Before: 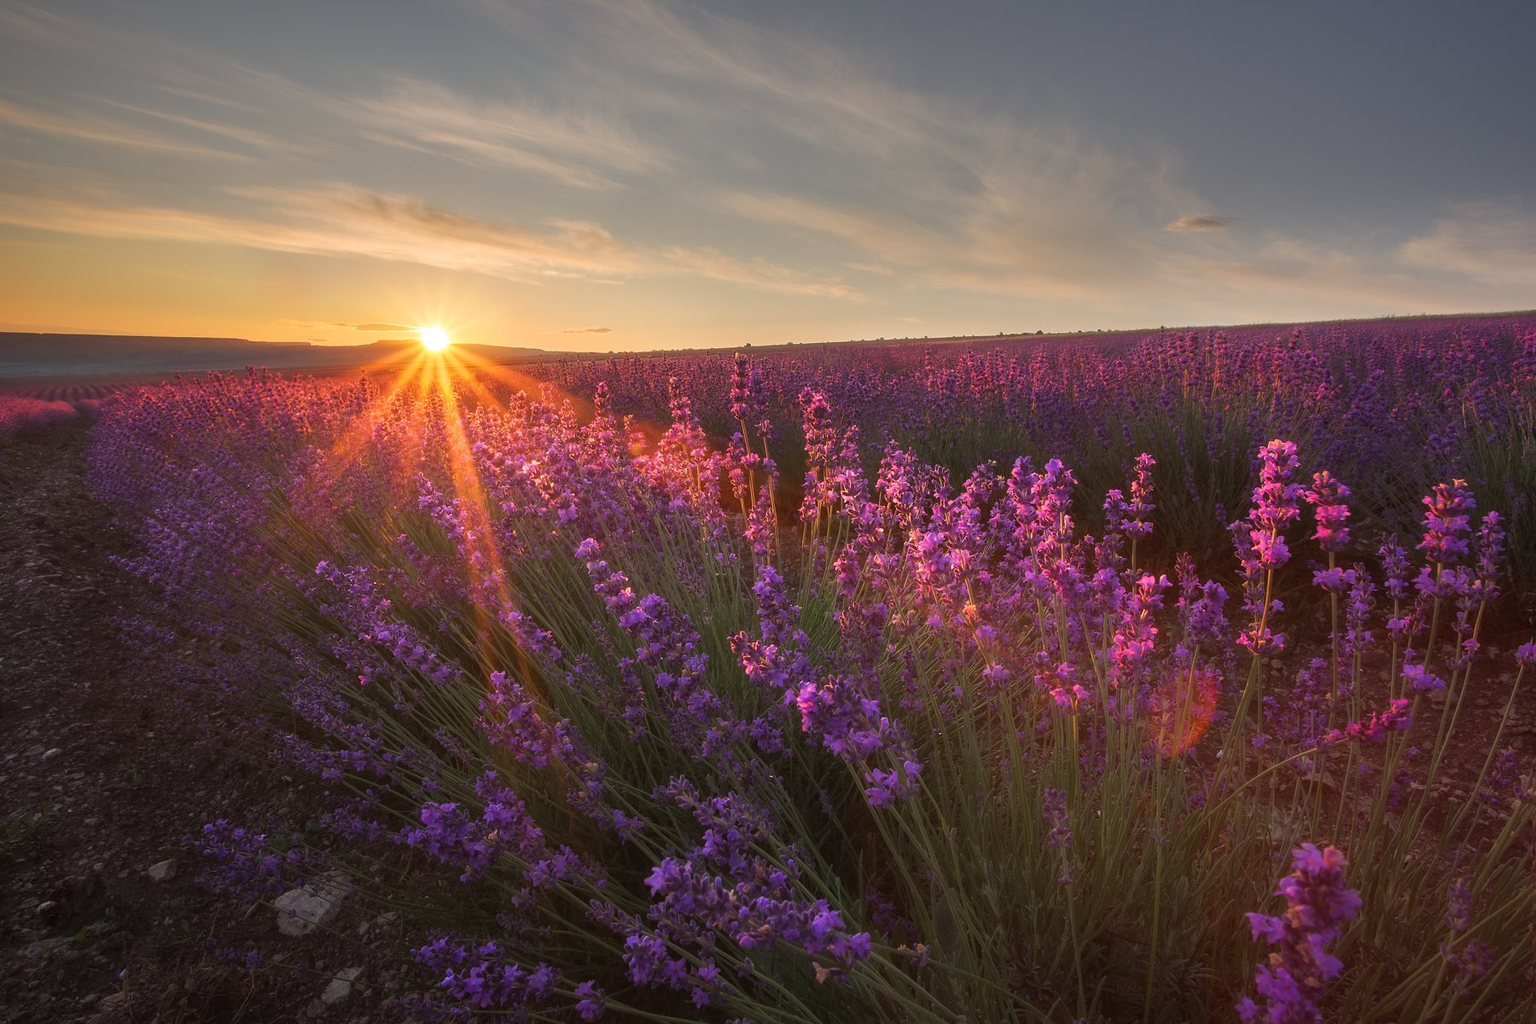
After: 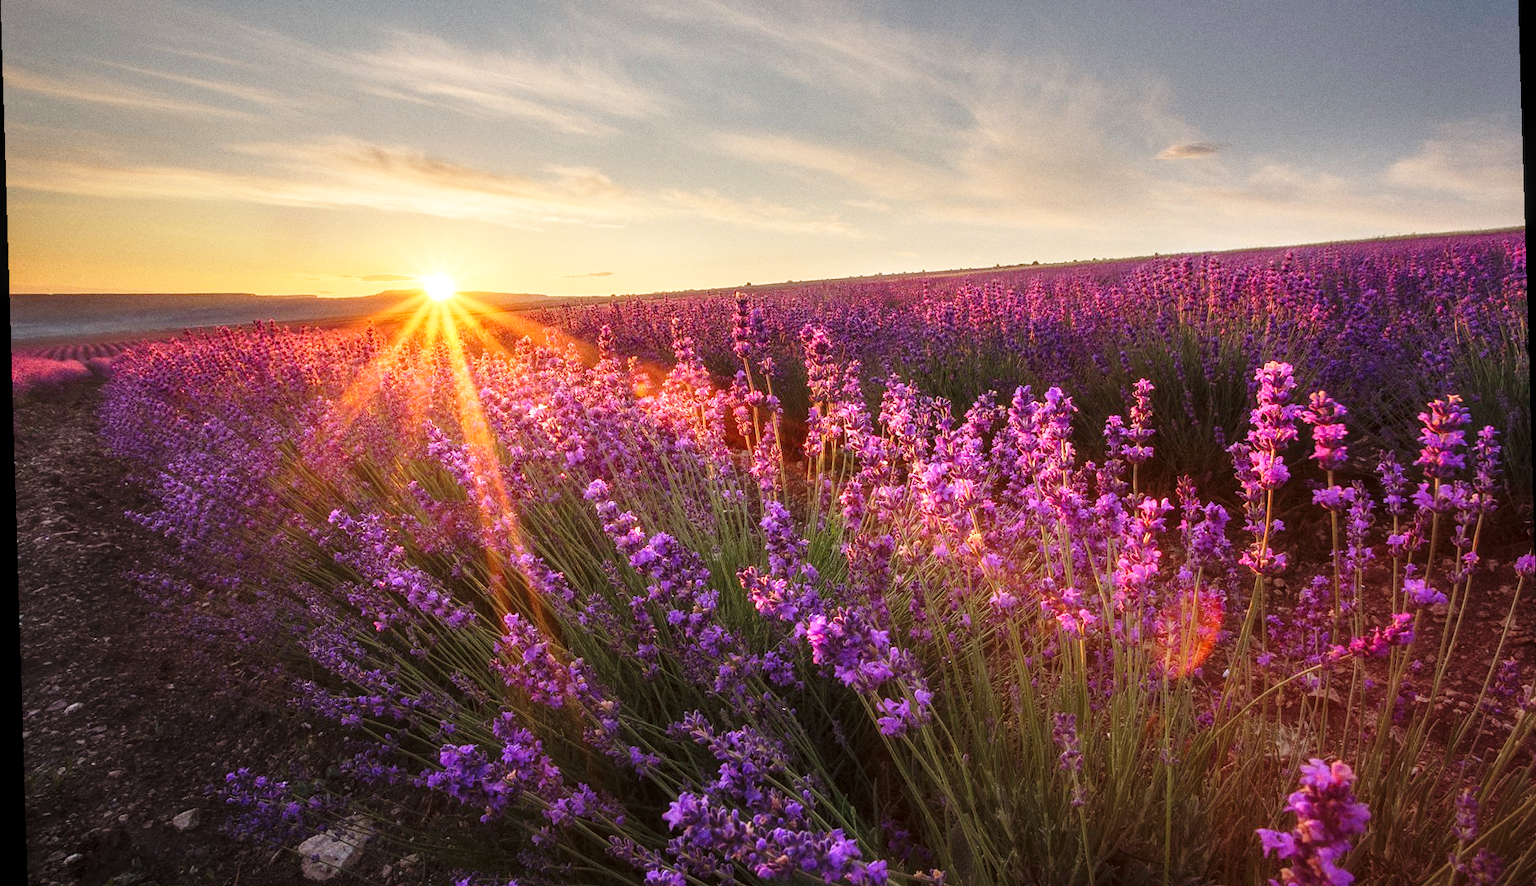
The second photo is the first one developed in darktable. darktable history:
rotate and perspective: rotation -1.75°, automatic cropping off
crop: top 7.625%, bottom 8.027%
base curve: curves: ch0 [(0, 0) (0.028, 0.03) (0.121, 0.232) (0.46, 0.748) (0.859, 0.968) (1, 1)], preserve colors none
grain: coarseness 0.09 ISO
local contrast: detail 130%
